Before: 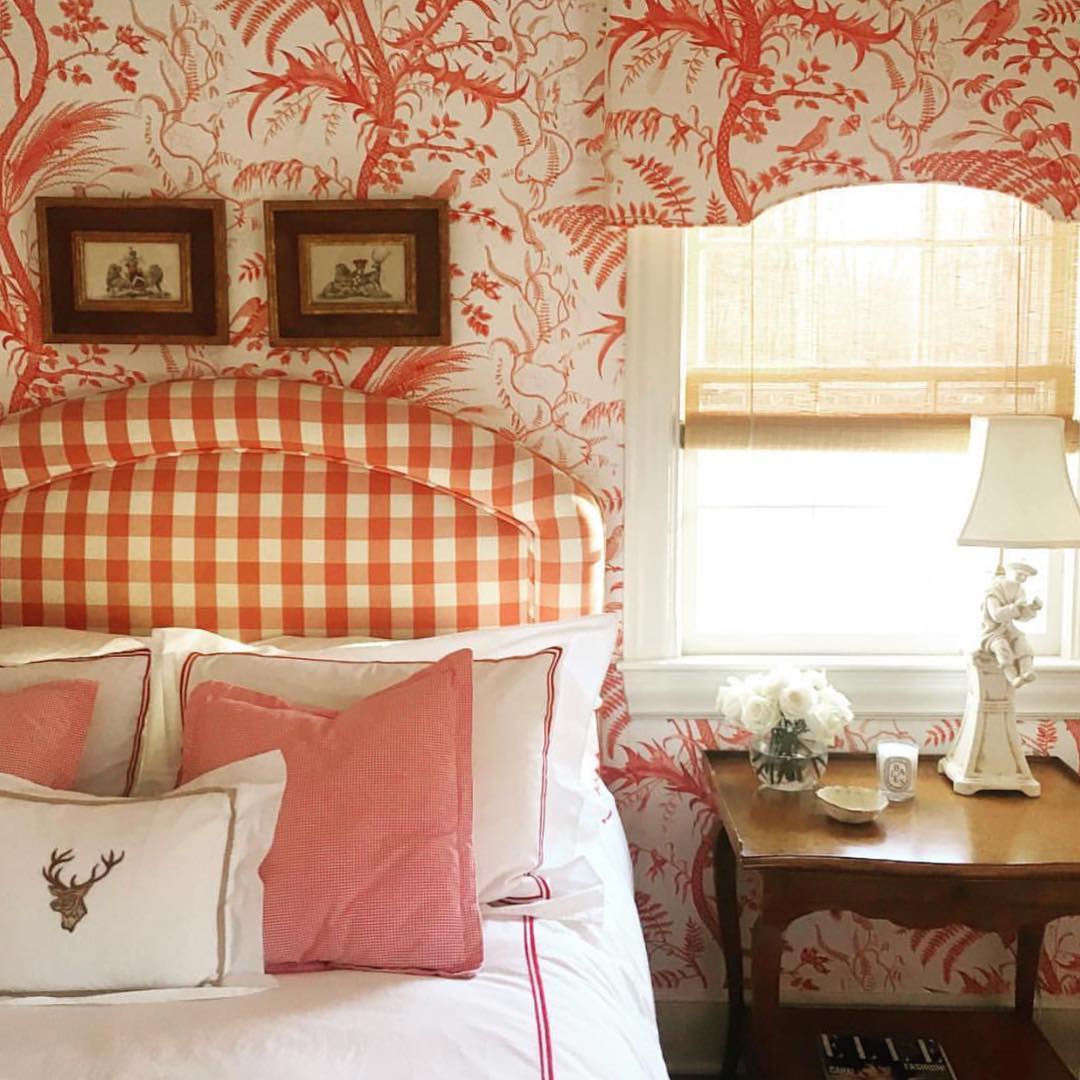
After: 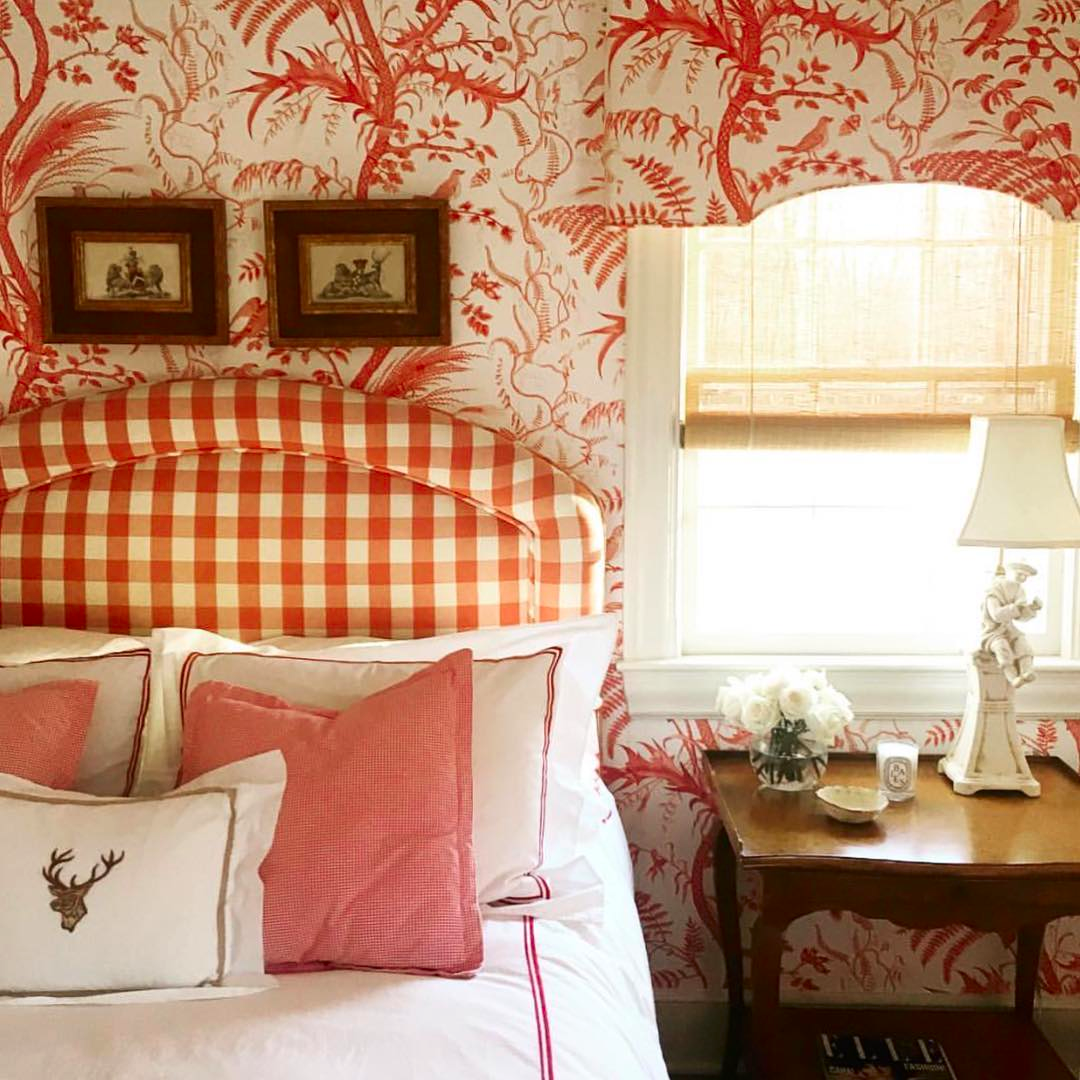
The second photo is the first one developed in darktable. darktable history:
contrast brightness saturation: contrast 0.13, brightness -0.048, saturation 0.164
